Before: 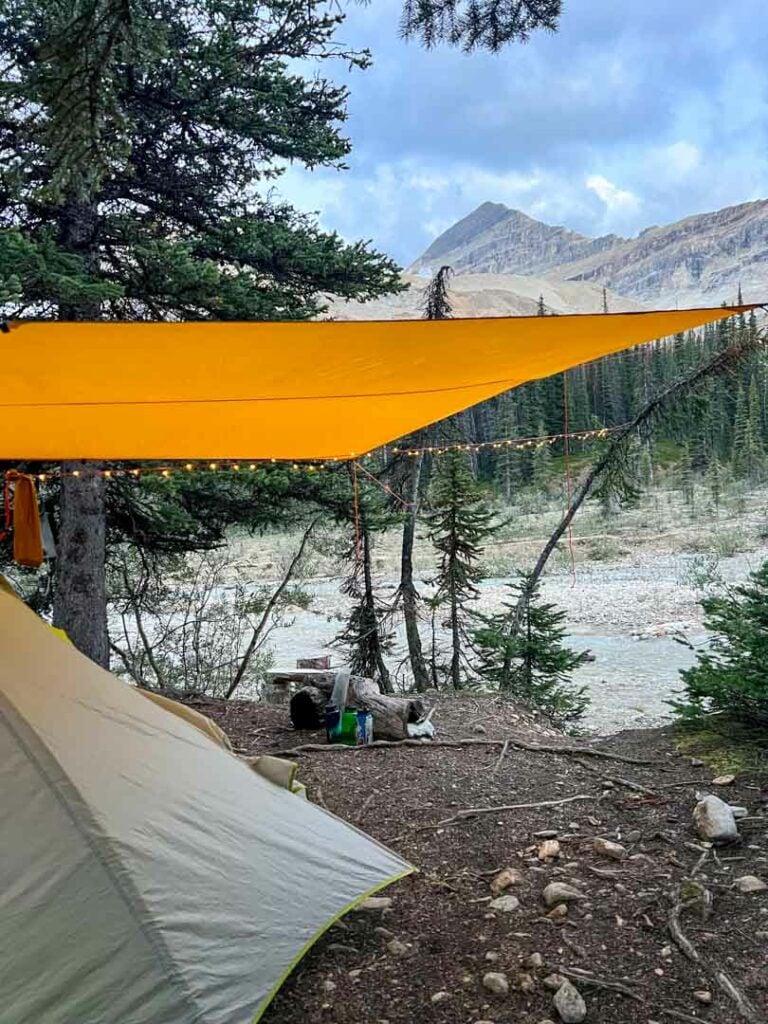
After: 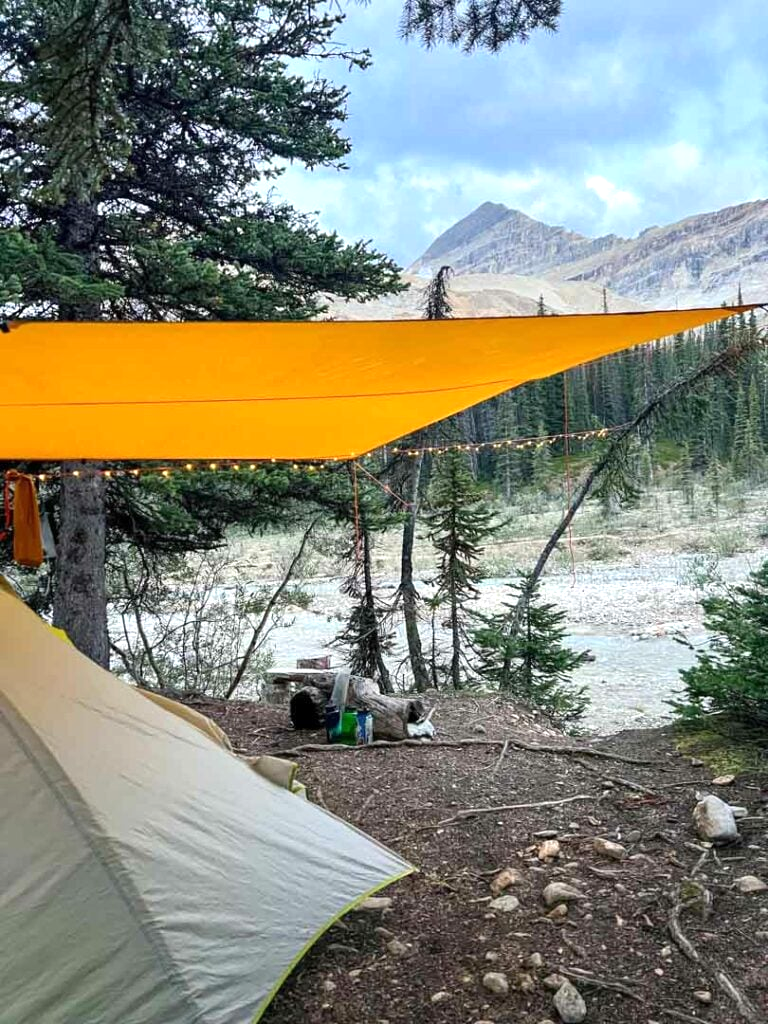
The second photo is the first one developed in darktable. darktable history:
exposure: exposure 0.377 EV, compensate exposure bias true, compensate highlight preservation false
